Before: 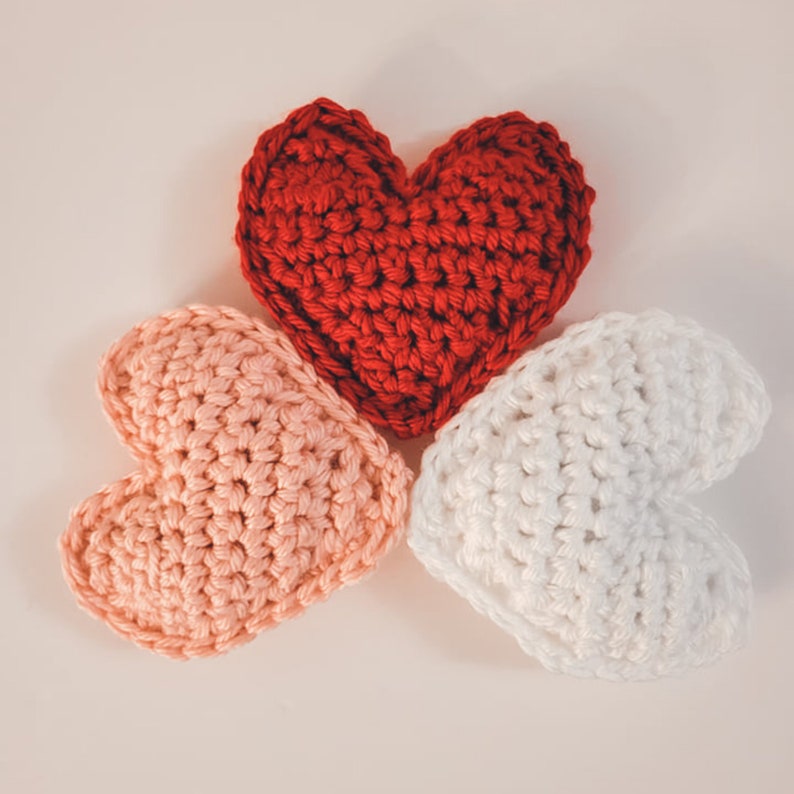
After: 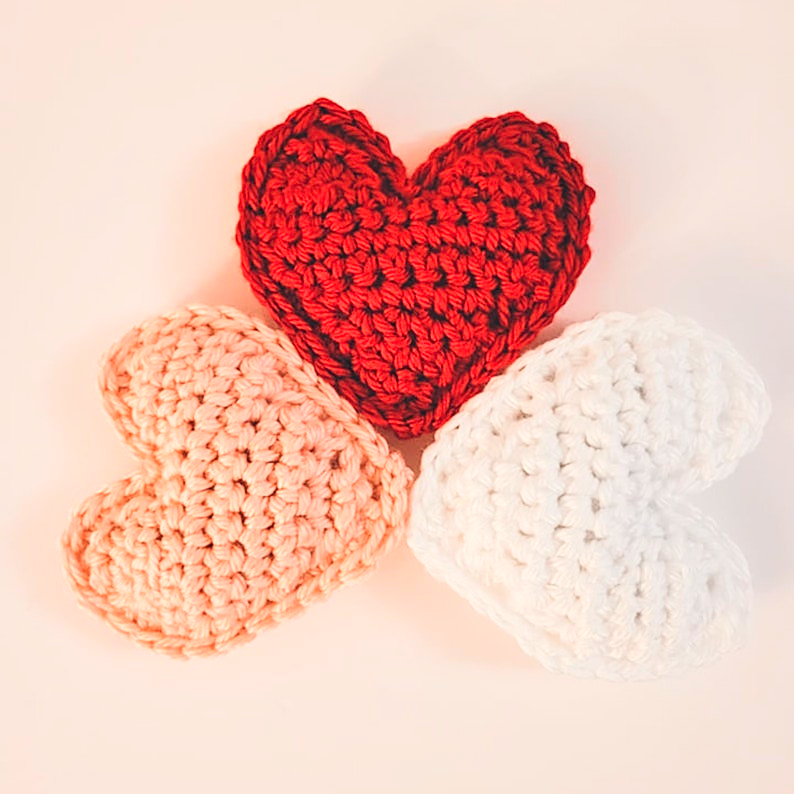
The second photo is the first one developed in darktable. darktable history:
contrast brightness saturation: contrast 0.242, brightness 0.265, saturation 0.371
sharpen: on, module defaults
